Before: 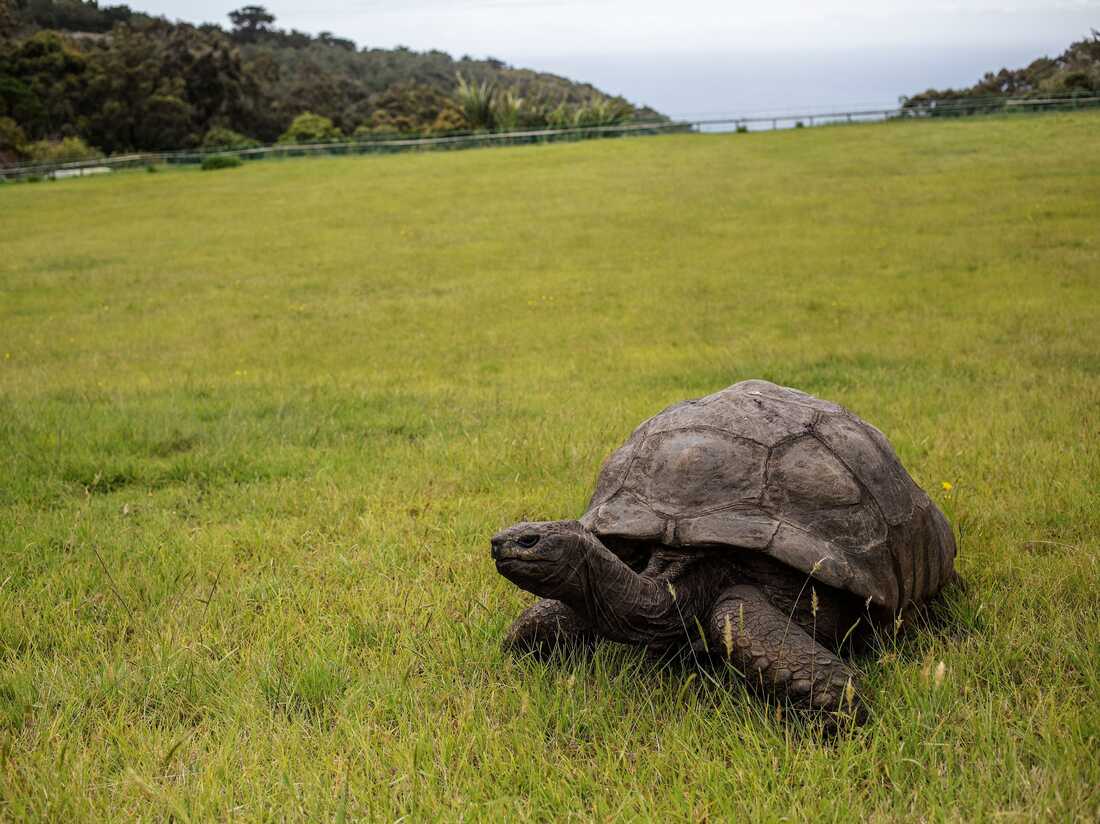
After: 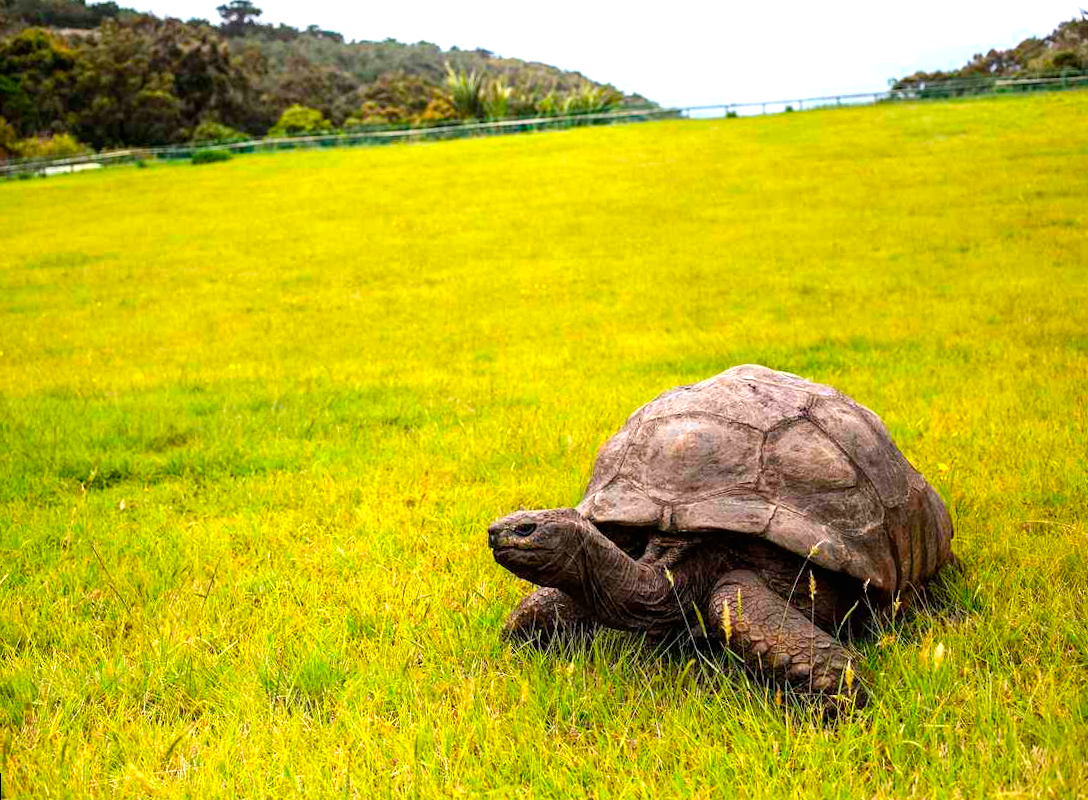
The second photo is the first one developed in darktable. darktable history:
exposure: black level correction 0, exposure 1.1 EV, compensate exposure bias true, compensate highlight preservation false
rotate and perspective: rotation -1°, crop left 0.011, crop right 0.989, crop top 0.025, crop bottom 0.975
color balance rgb: linear chroma grading › global chroma 33.4%
